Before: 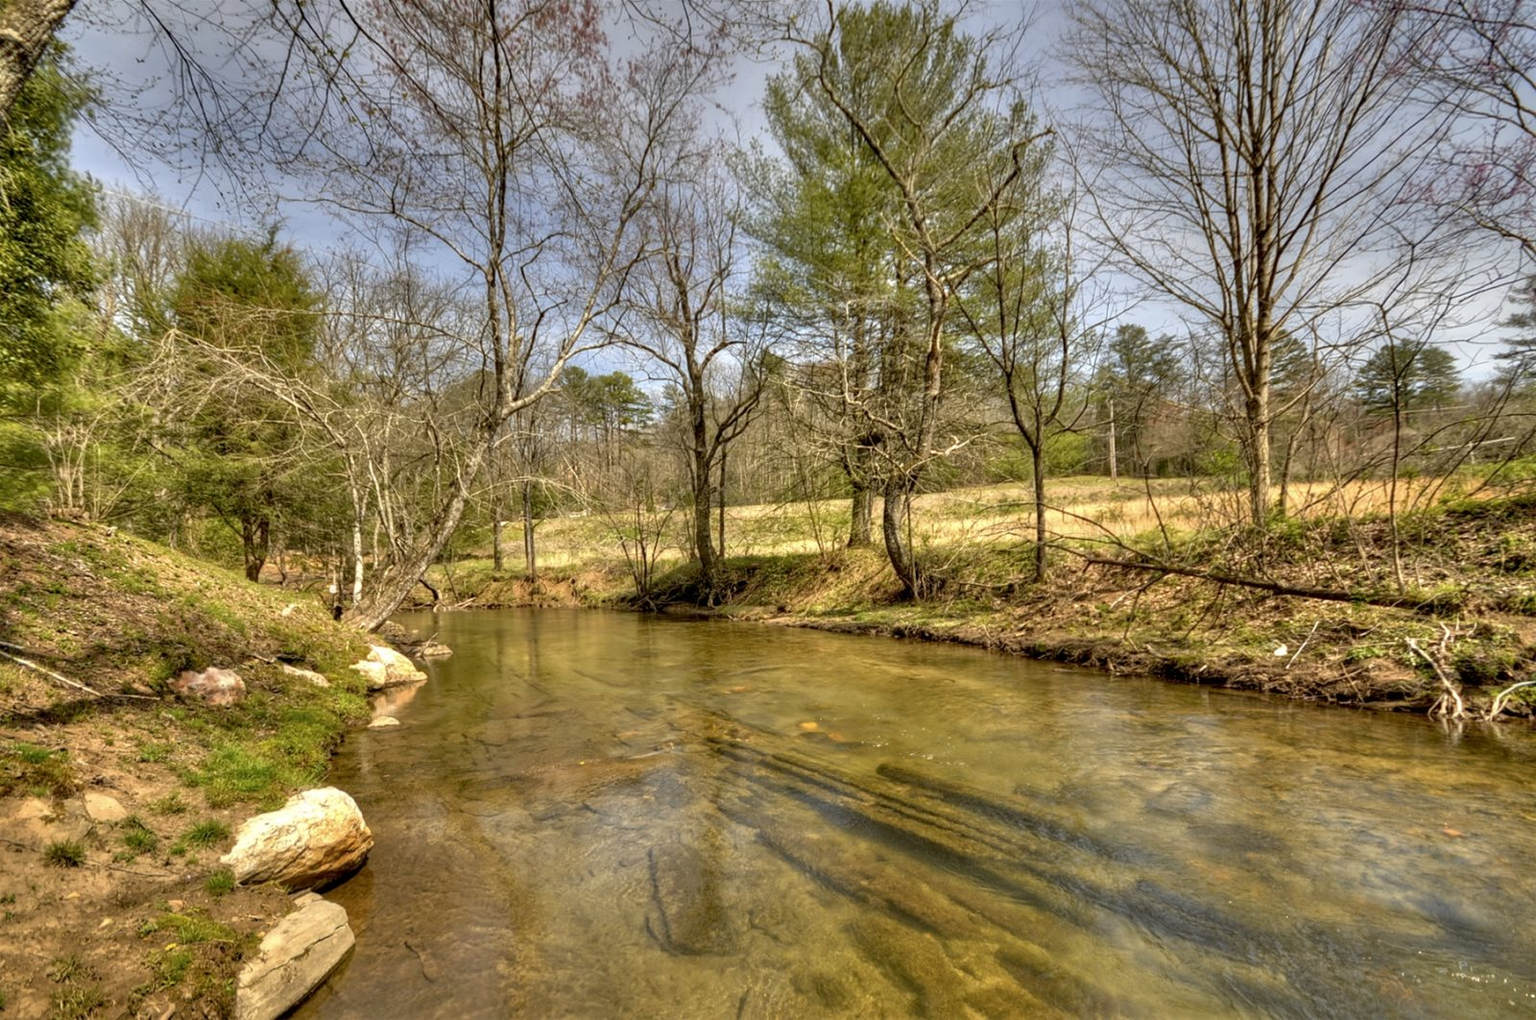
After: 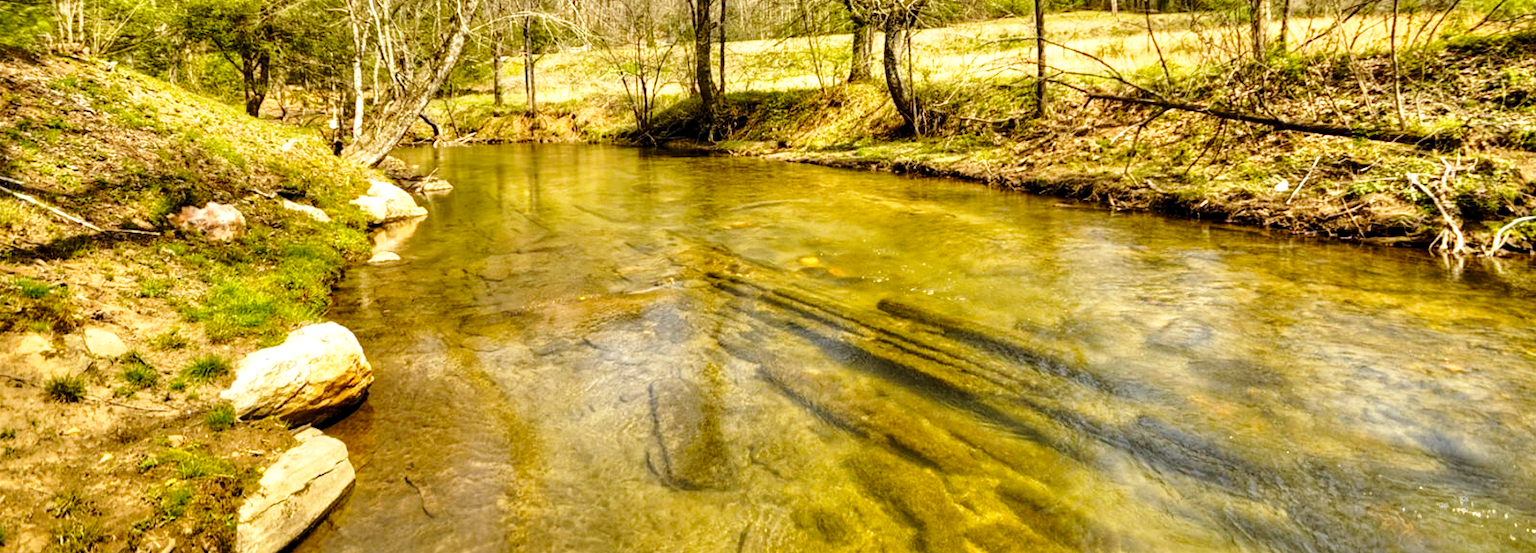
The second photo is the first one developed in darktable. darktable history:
base curve: curves: ch0 [(0, 0) (0.028, 0.03) (0.121, 0.232) (0.46, 0.748) (0.859, 0.968) (1, 1)], preserve colors none
color balance rgb: linear chroma grading › global chroma -14.532%, perceptual saturation grading › global saturation 25.301%, global vibrance 25.12%, contrast 19.708%
crop and rotate: top 45.71%, right 0.046%
